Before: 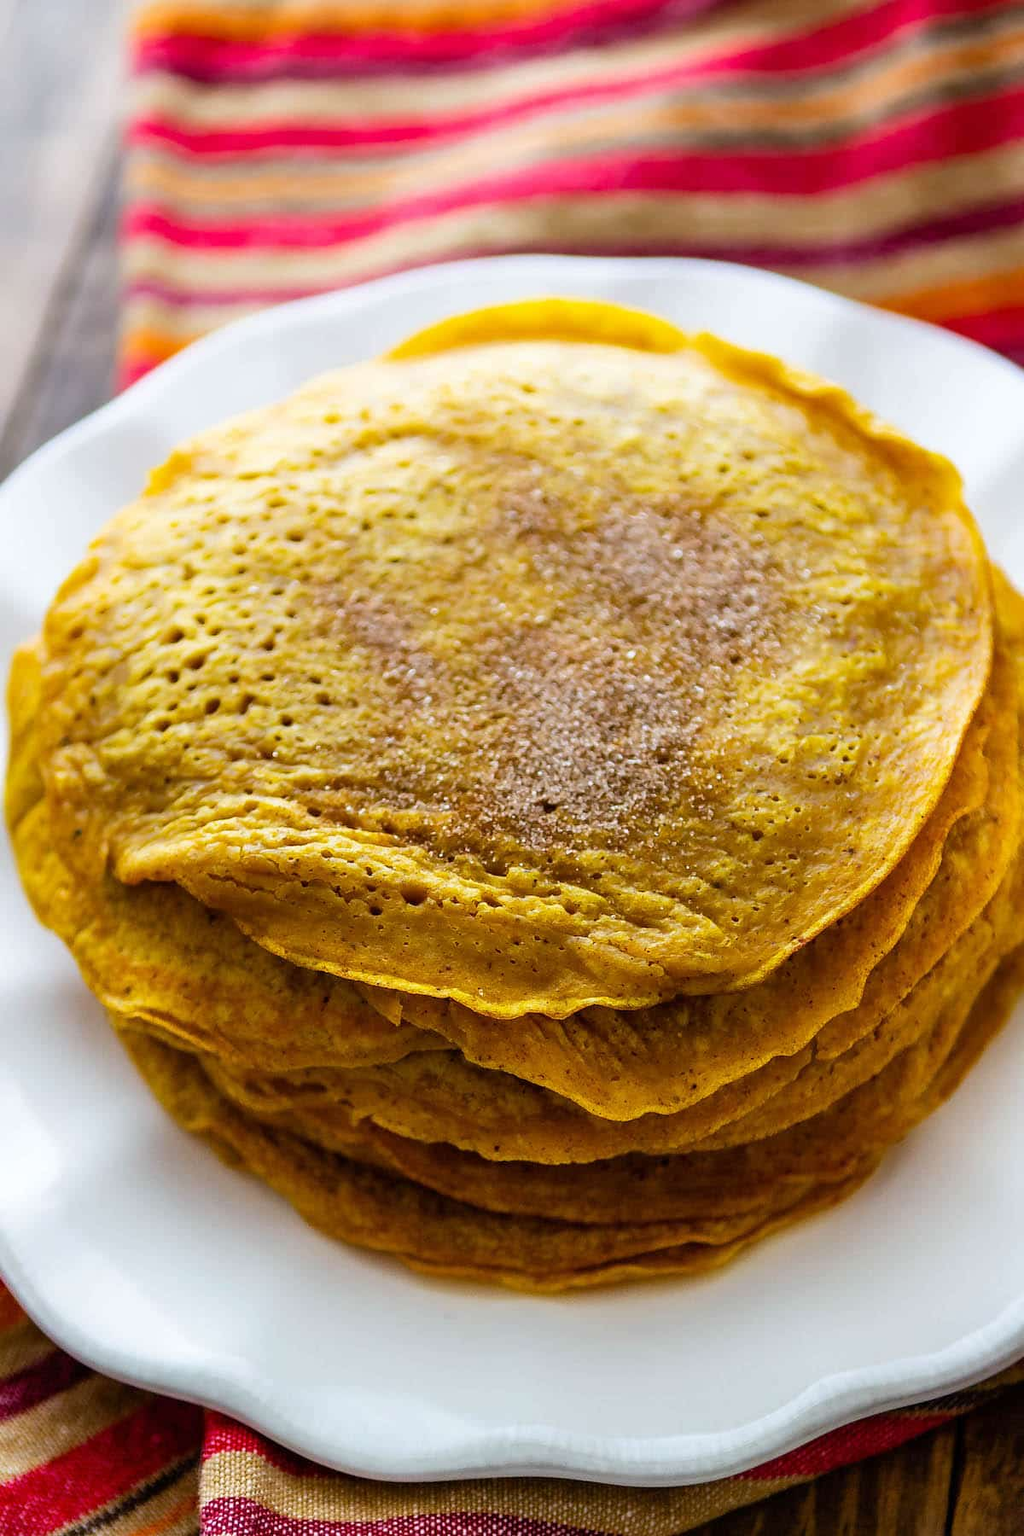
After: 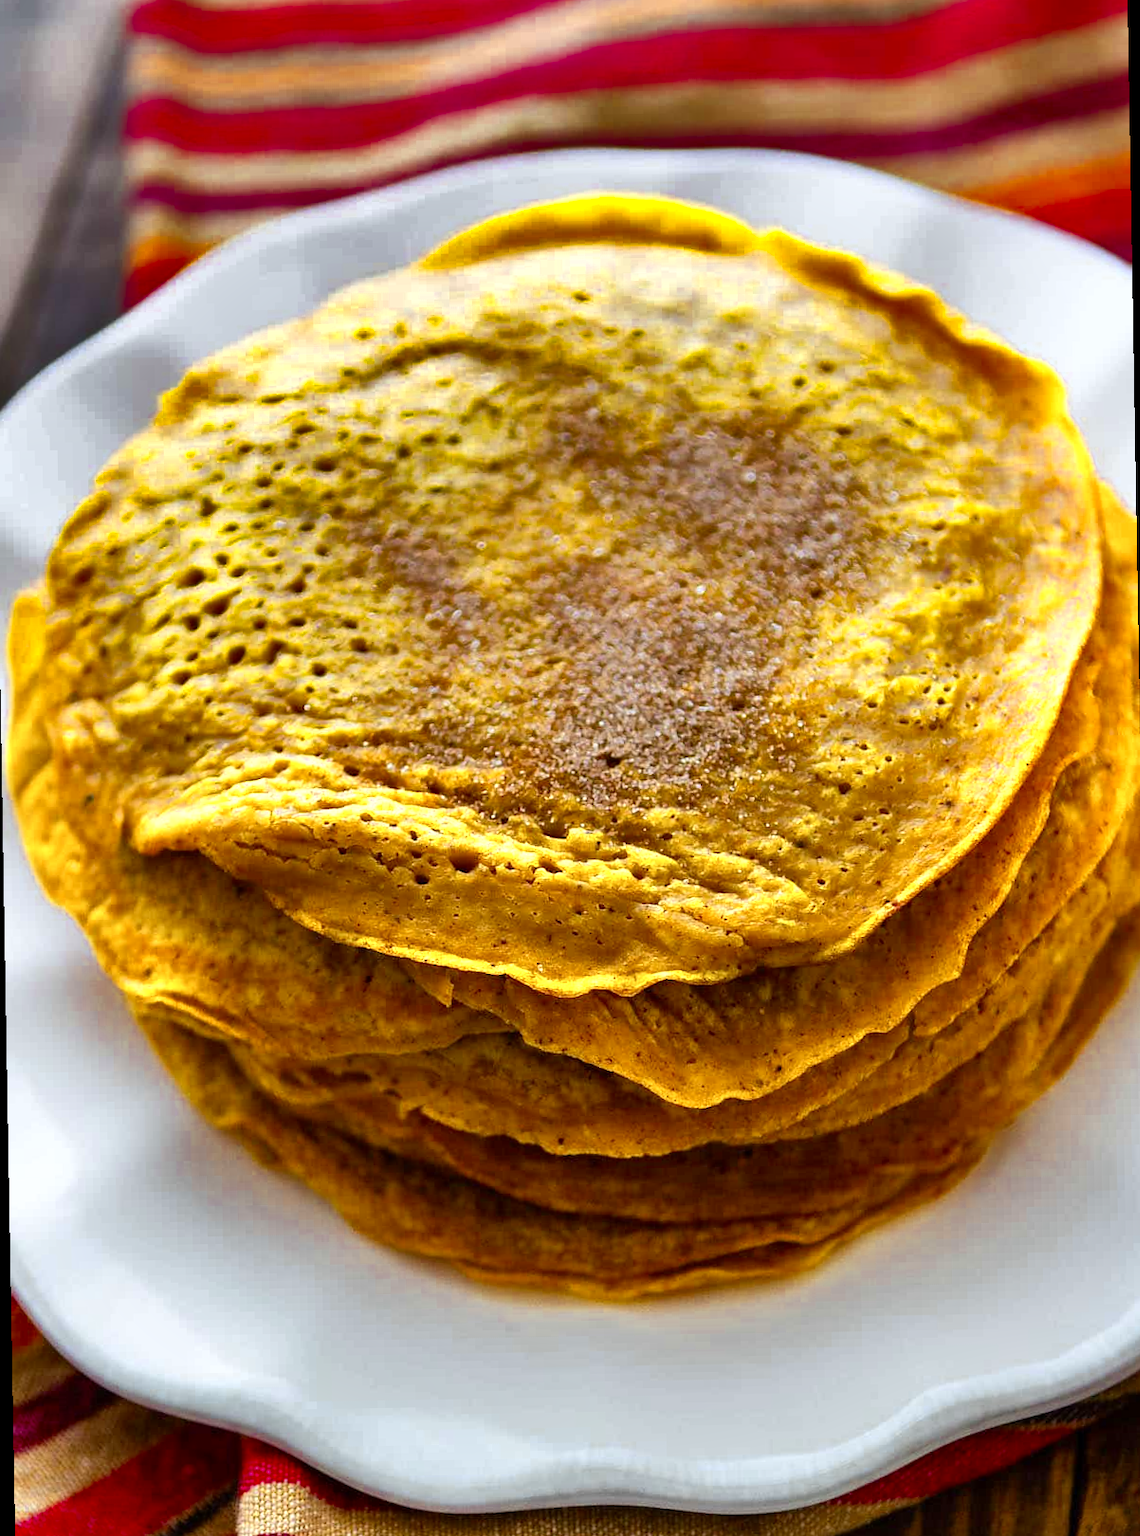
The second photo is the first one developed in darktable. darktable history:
shadows and highlights: shadows 20.91, highlights -82.73, soften with gaussian
color zones: curves: ch0 [(0.004, 0.305) (0.261, 0.623) (0.389, 0.399) (0.708, 0.571) (0.947, 0.34)]; ch1 [(0.025, 0.645) (0.229, 0.584) (0.326, 0.551) (0.484, 0.262) (0.757, 0.643)]
crop and rotate: top 6.25%
rotate and perspective: rotation -1°, crop left 0.011, crop right 0.989, crop top 0.025, crop bottom 0.975
